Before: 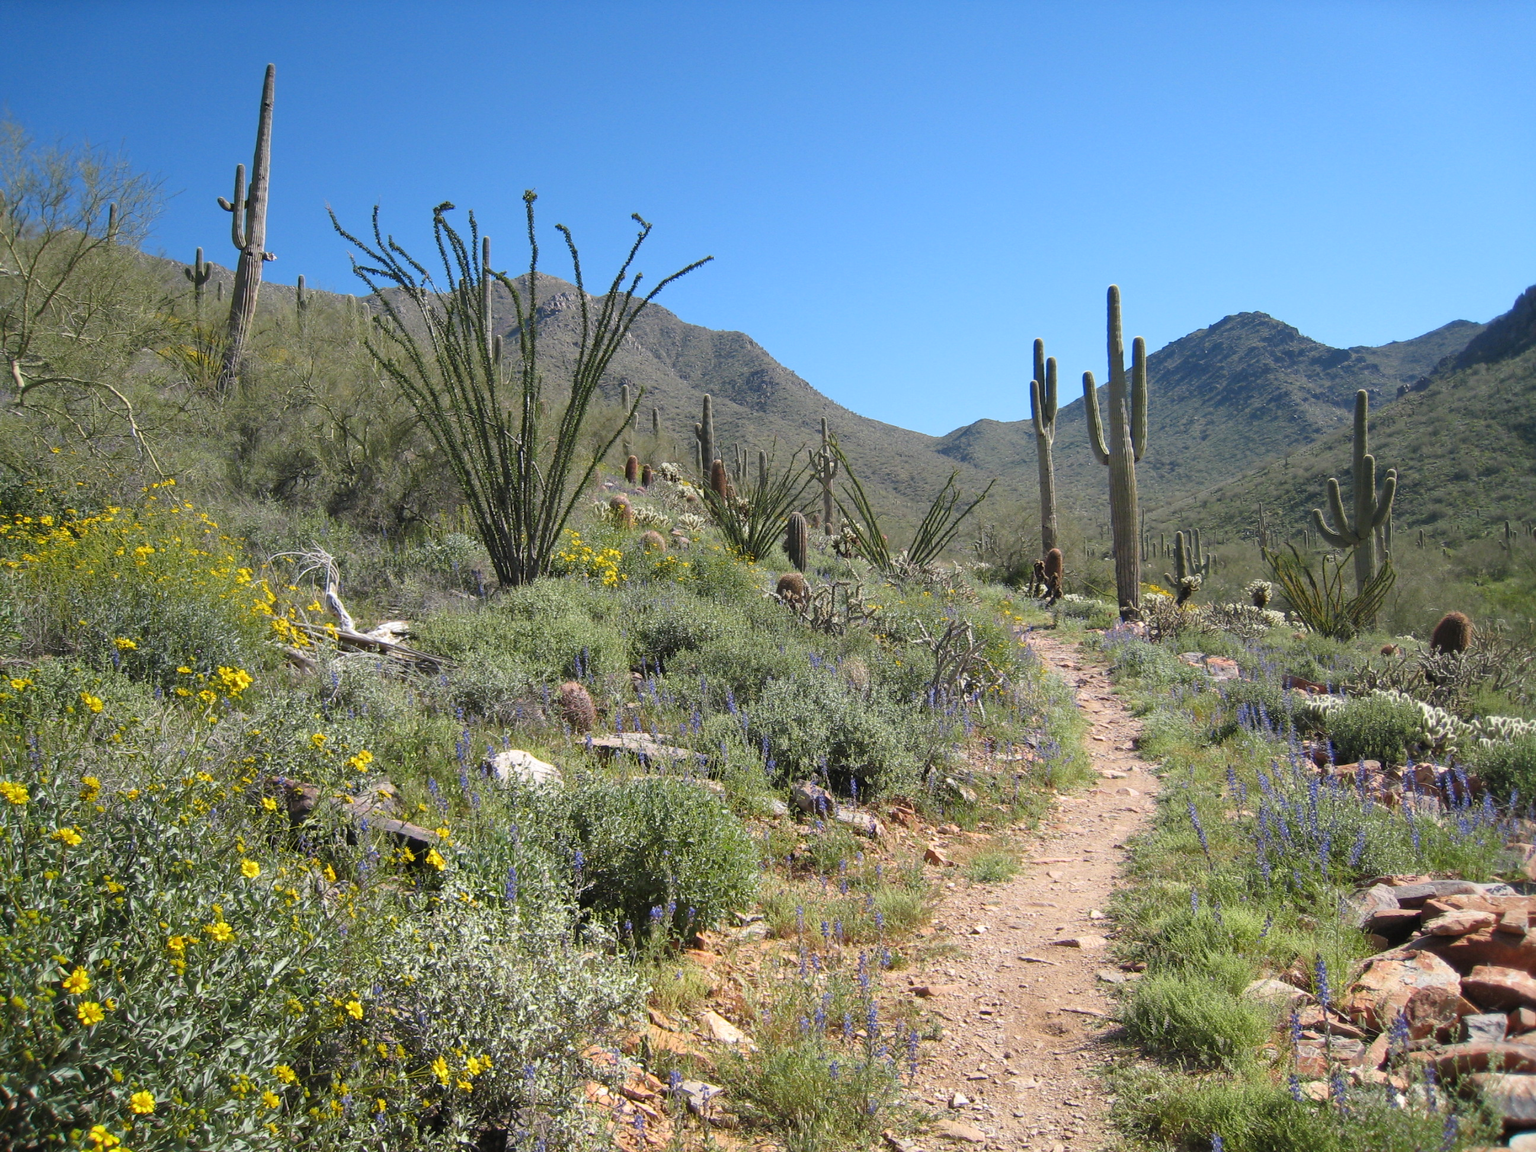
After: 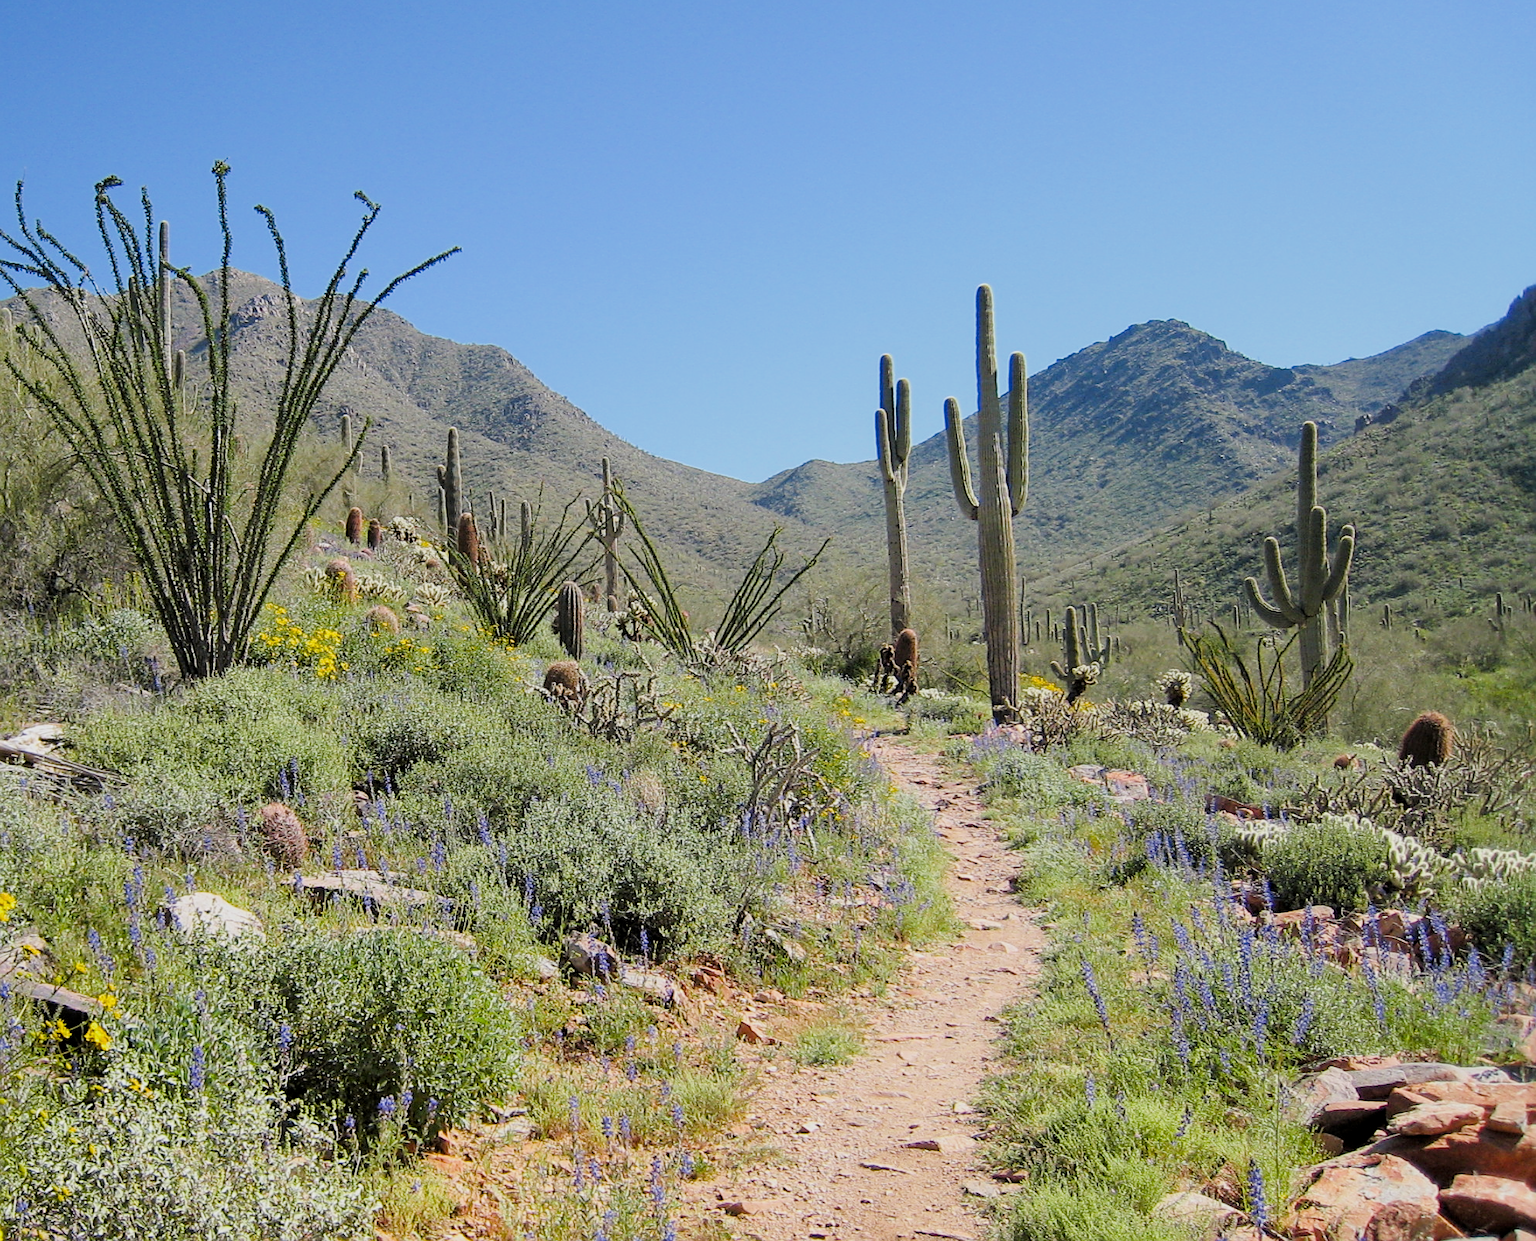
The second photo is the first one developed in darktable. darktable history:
crop: left 23.501%, top 5.879%, bottom 11.69%
local contrast: highlights 100%, shadows 99%, detail 119%, midtone range 0.2
sharpen: on, module defaults
exposure: black level correction 0.001, exposure 0.5 EV, compensate highlight preservation false
filmic rgb: black relative exposure -7.11 EV, white relative exposure 5.37 EV, threshold 5.98 EV, hardness 3.02, enable highlight reconstruction true
color balance rgb: power › chroma 0.269%, power › hue 62.98°, perceptual saturation grading › global saturation 19.301%
